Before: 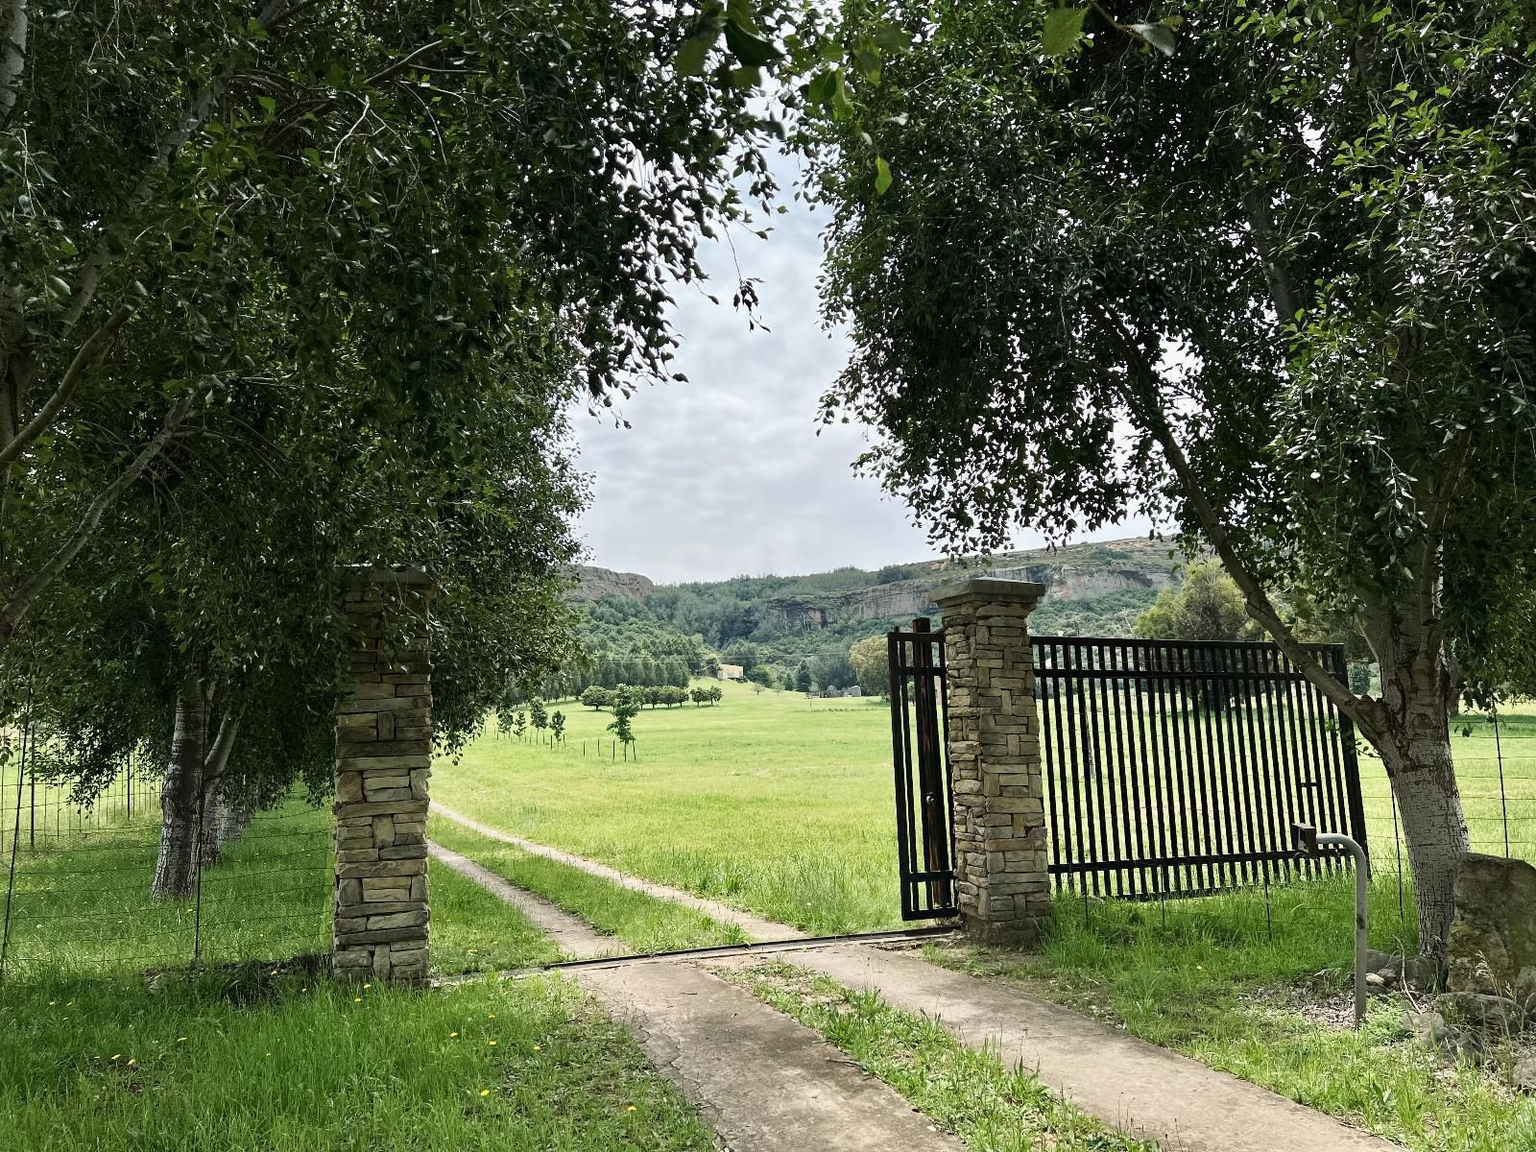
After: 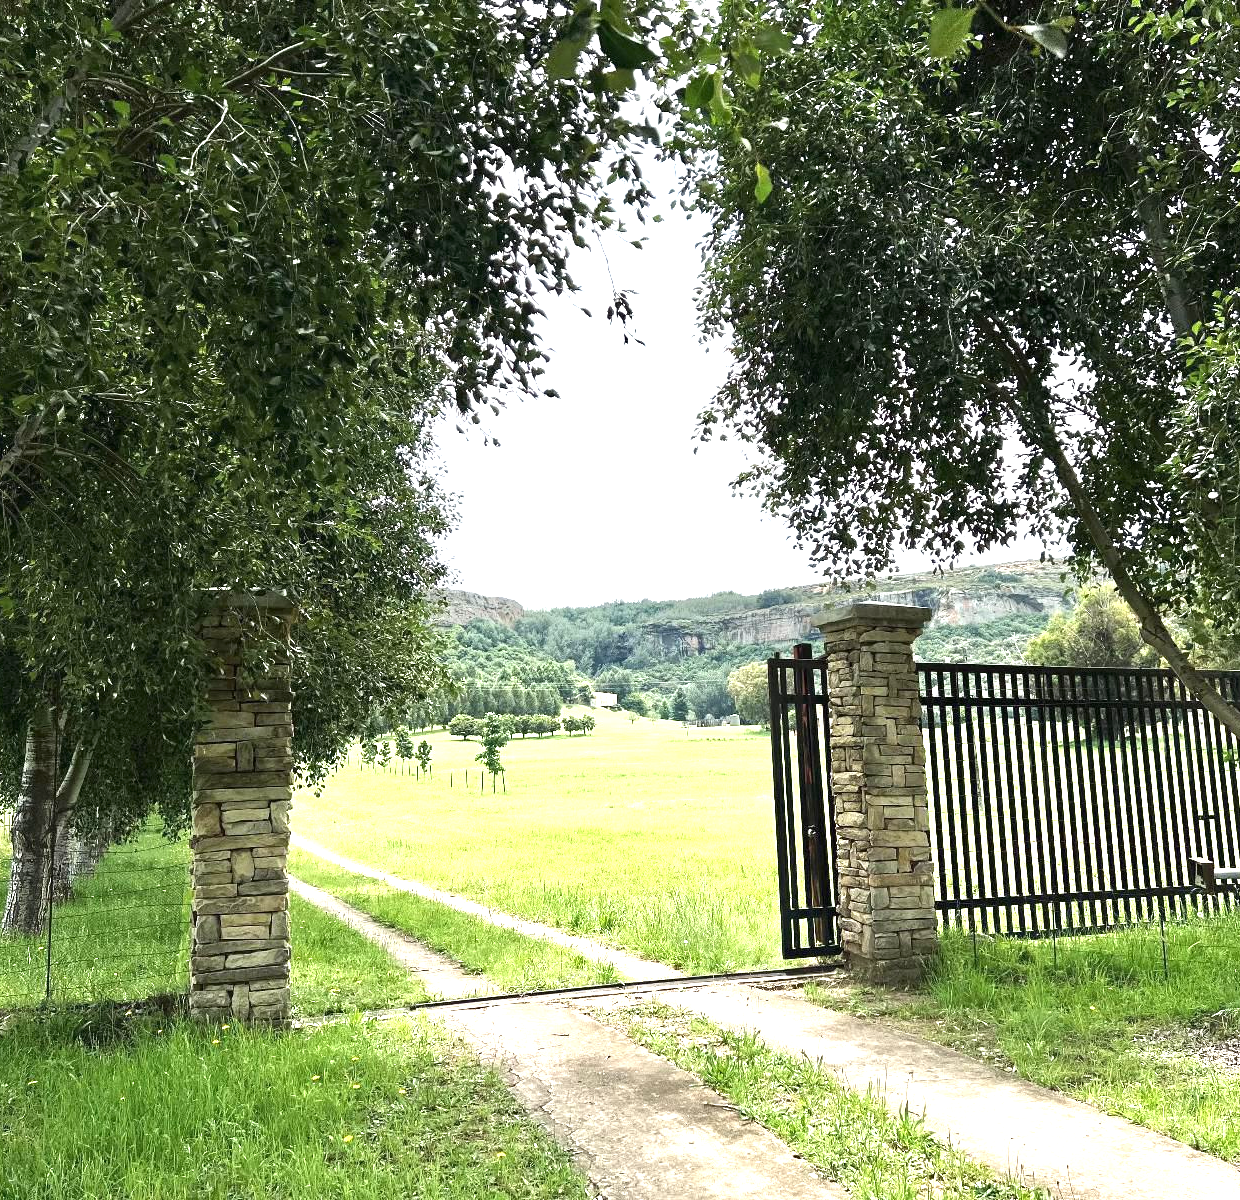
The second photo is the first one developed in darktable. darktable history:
crop: left 9.86%, right 12.635%
exposure: black level correction 0, exposure 1.124 EV, compensate highlight preservation false
